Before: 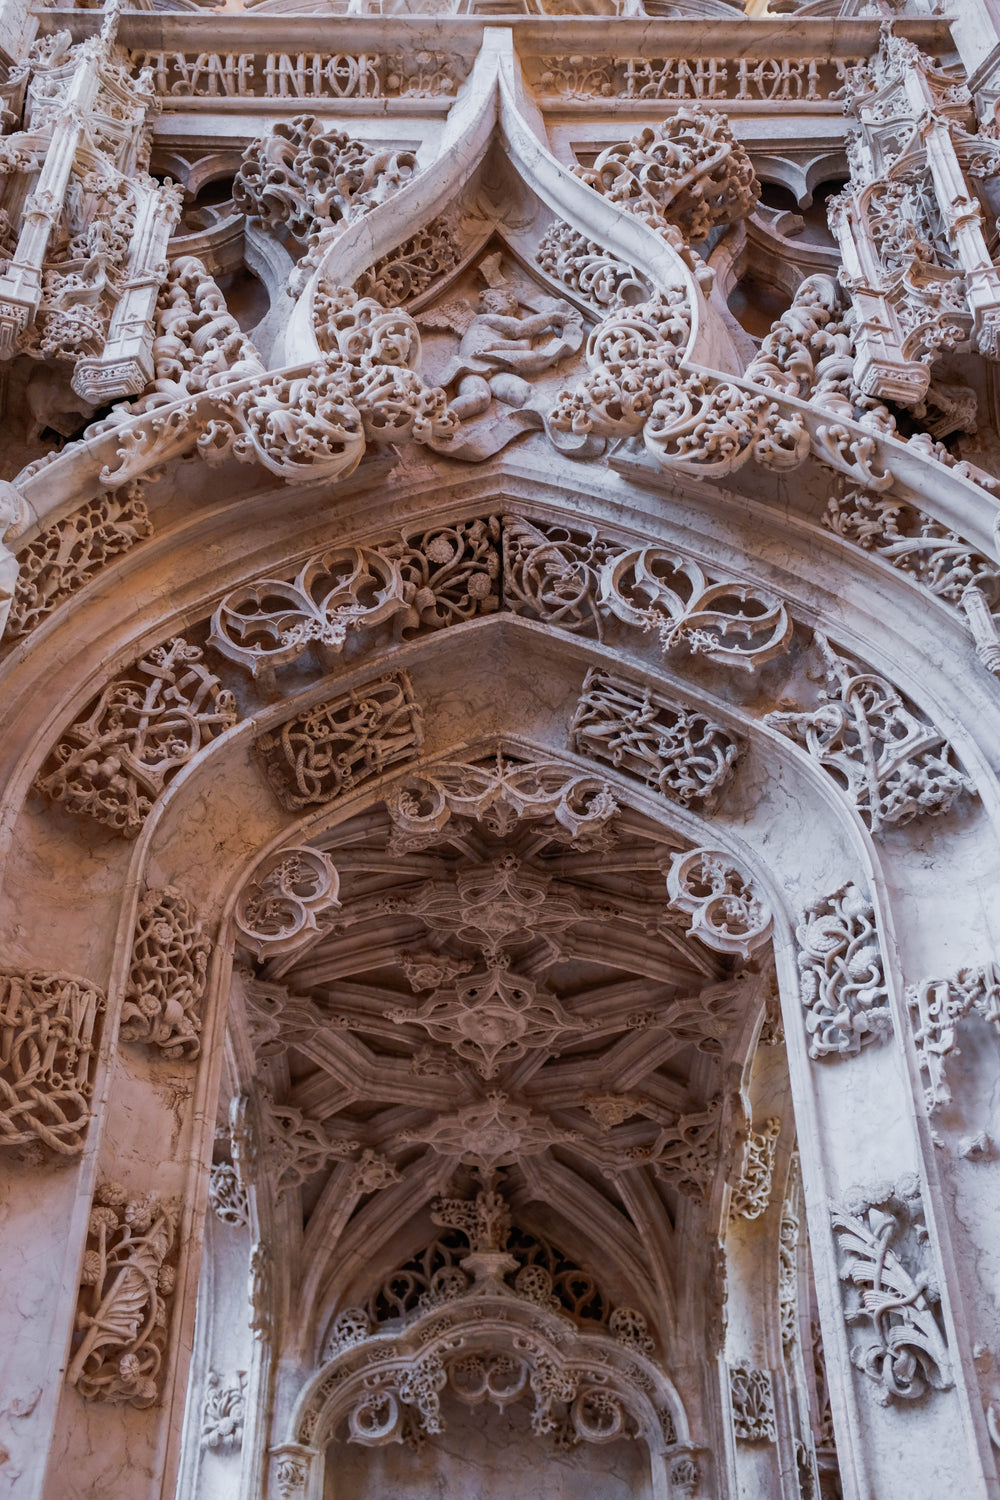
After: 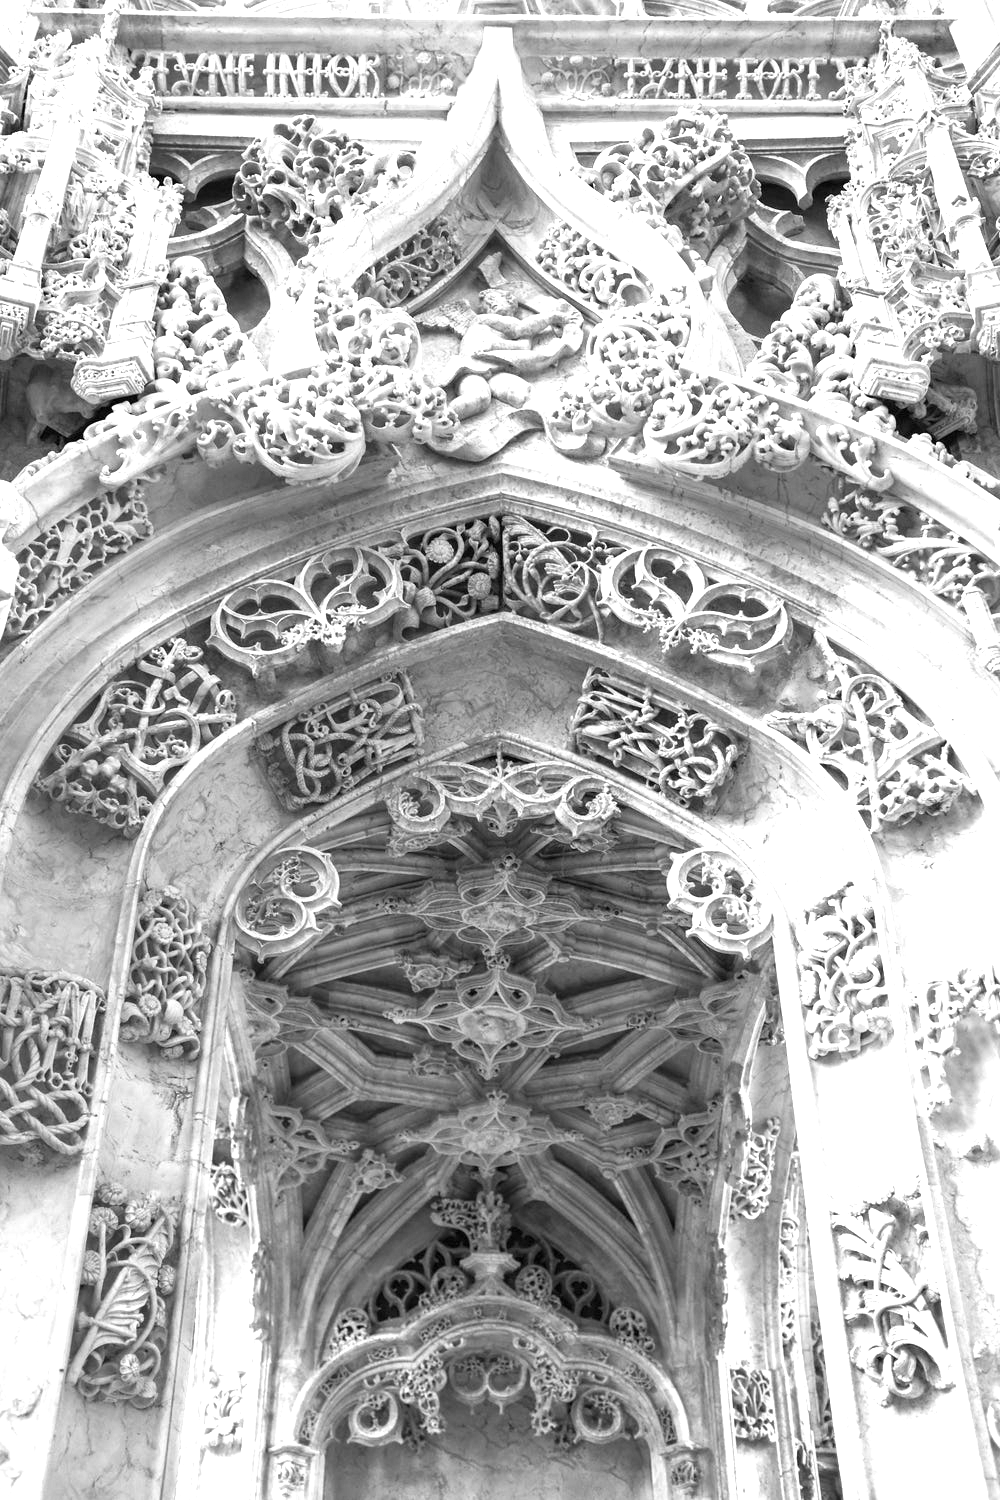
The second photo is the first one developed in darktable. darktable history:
exposure: black level correction 0, exposure 1.6 EV, compensate exposure bias true, compensate highlight preservation false
monochrome: on, module defaults
